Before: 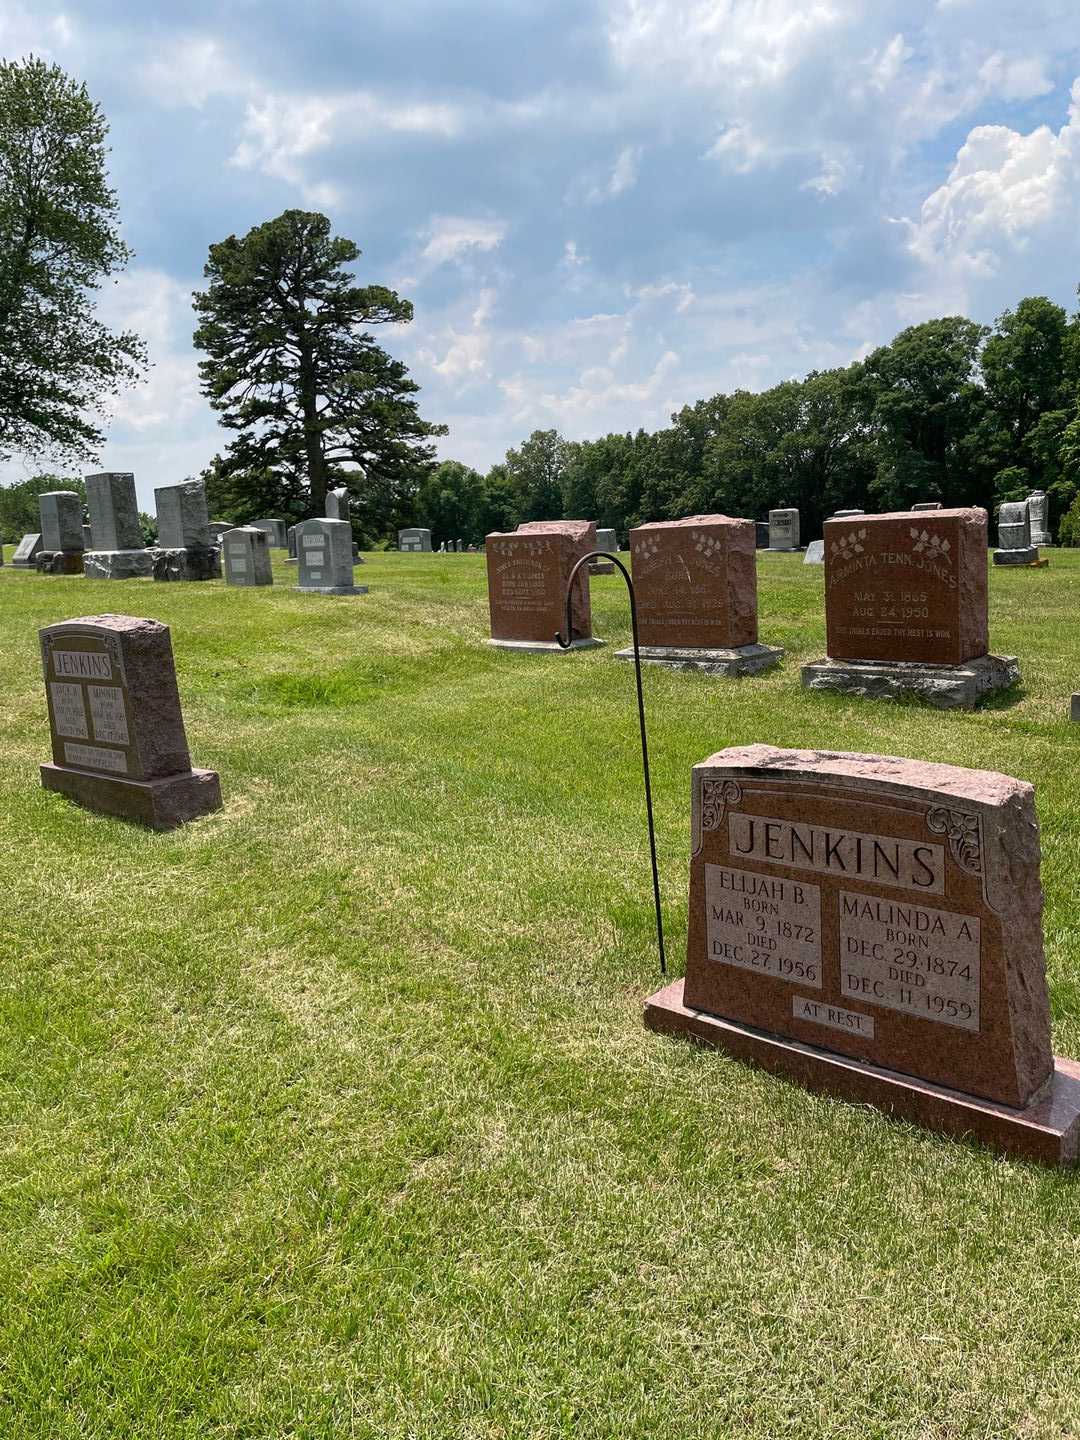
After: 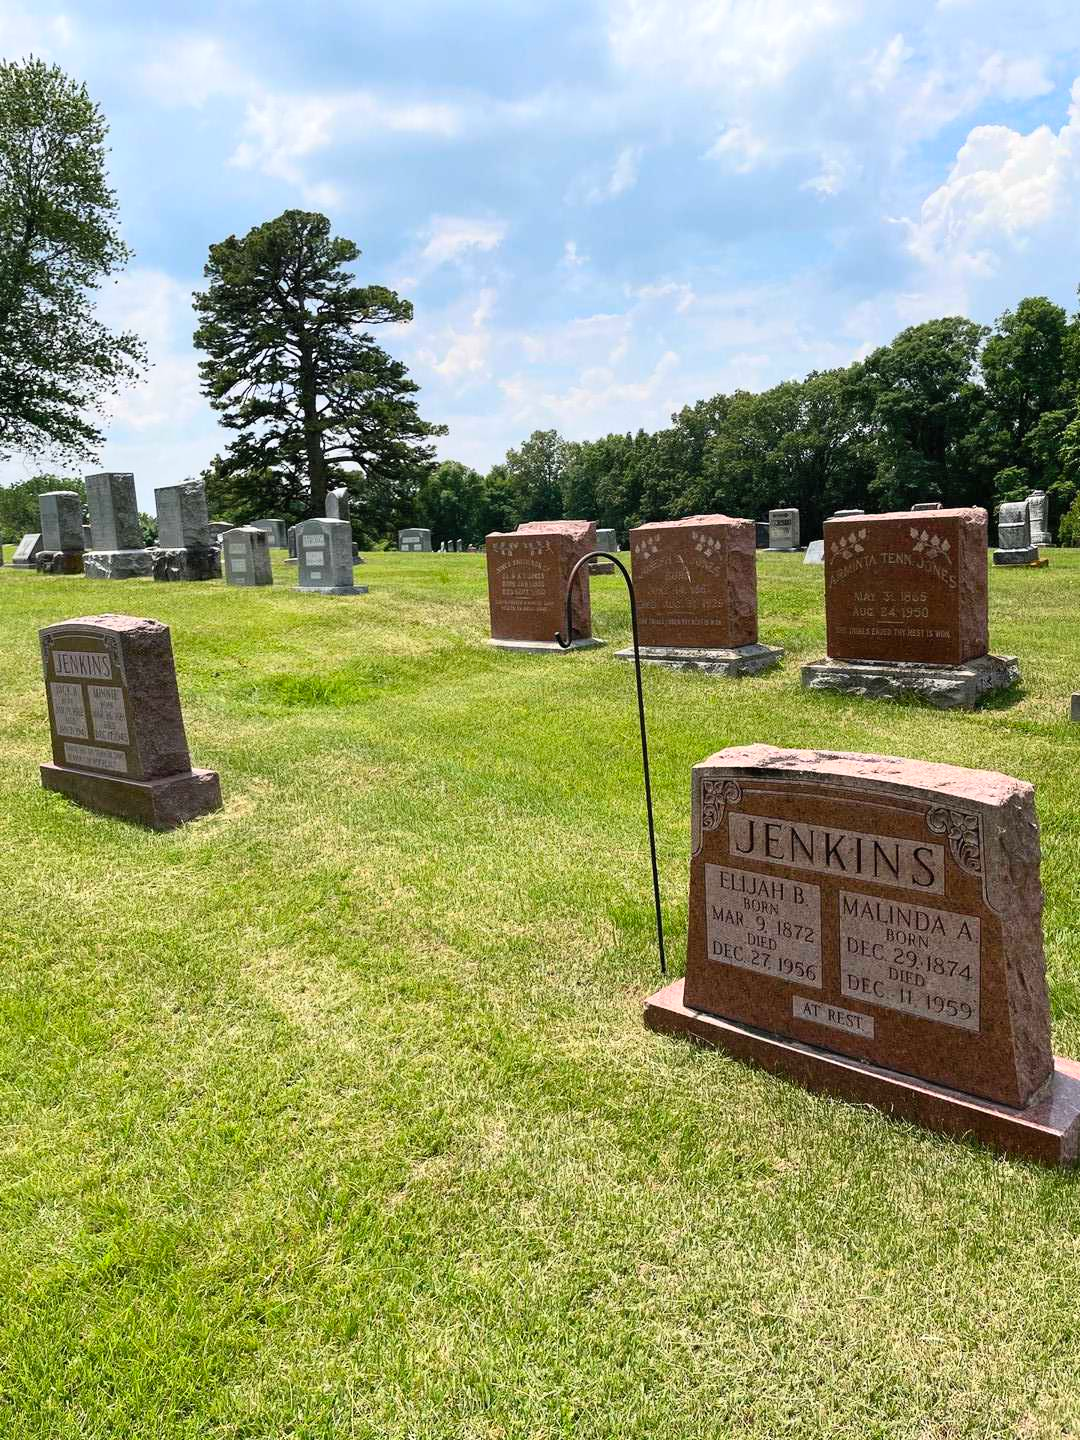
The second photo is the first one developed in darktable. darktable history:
shadows and highlights: shadows 30.86, highlights 0, soften with gaussian
contrast brightness saturation: contrast 0.2, brightness 0.16, saturation 0.22
